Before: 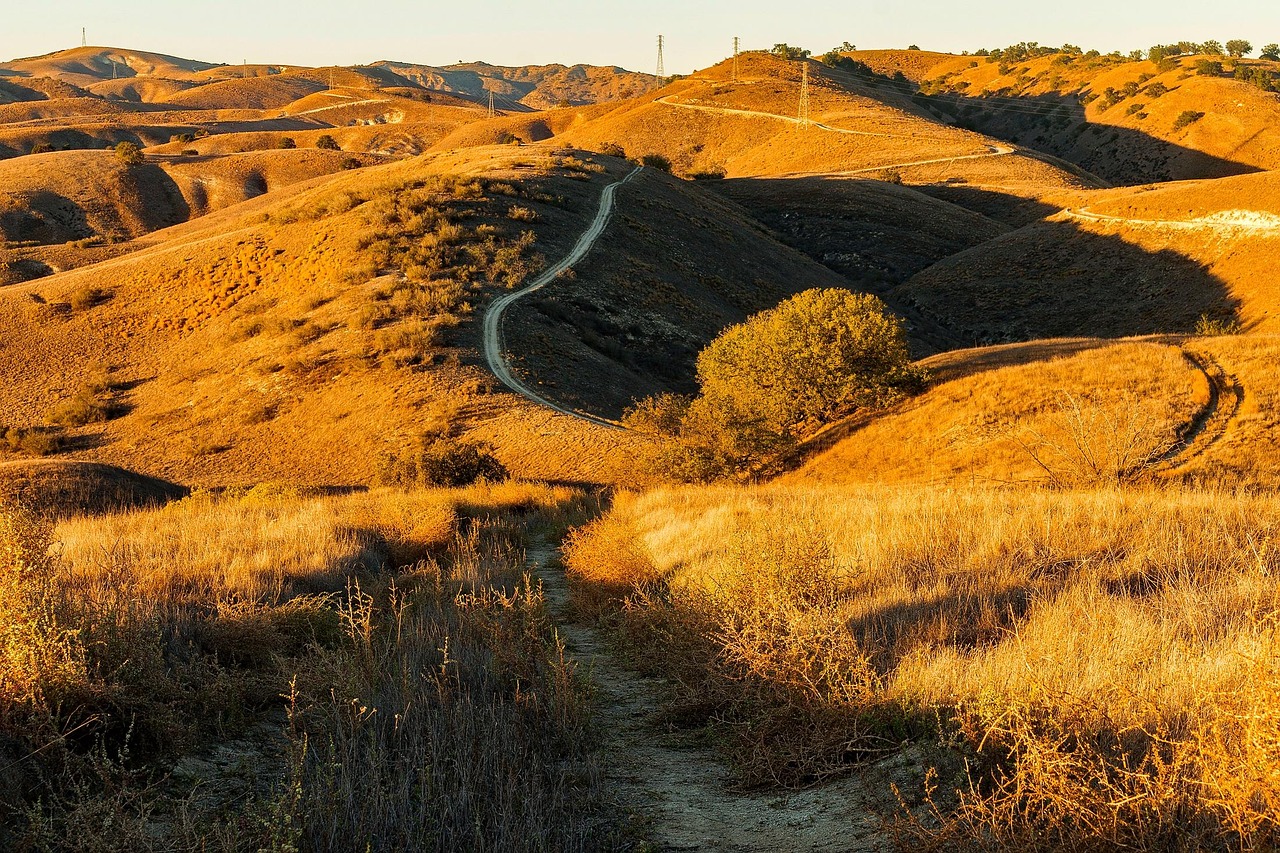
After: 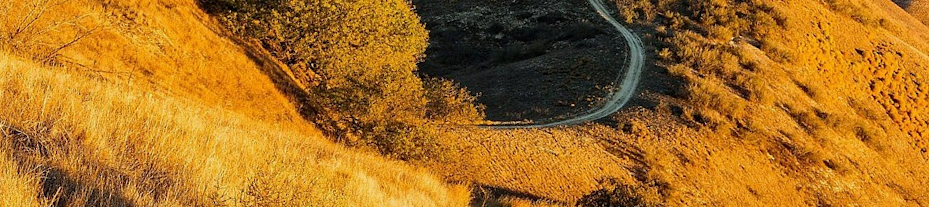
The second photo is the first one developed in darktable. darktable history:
white balance: red 0.976, blue 1.04
crop and rotate: angle 16.12°, top 30.835%, bottom 35.653%
